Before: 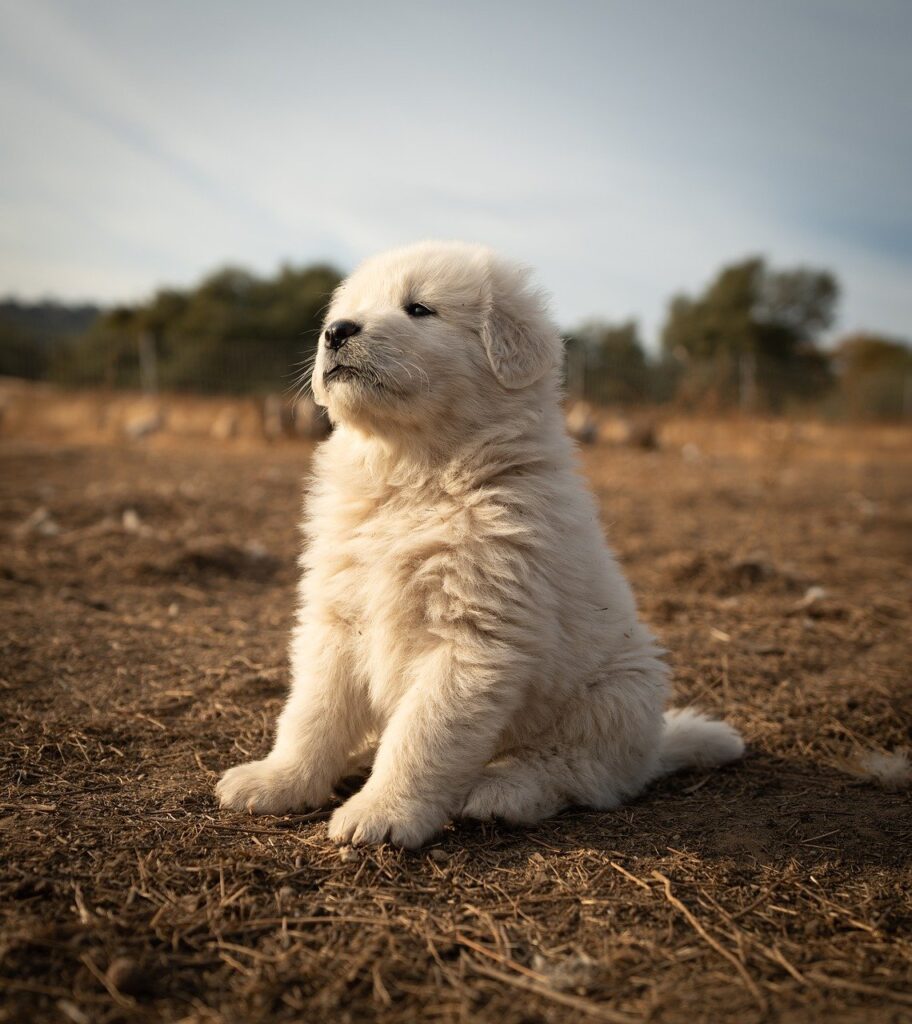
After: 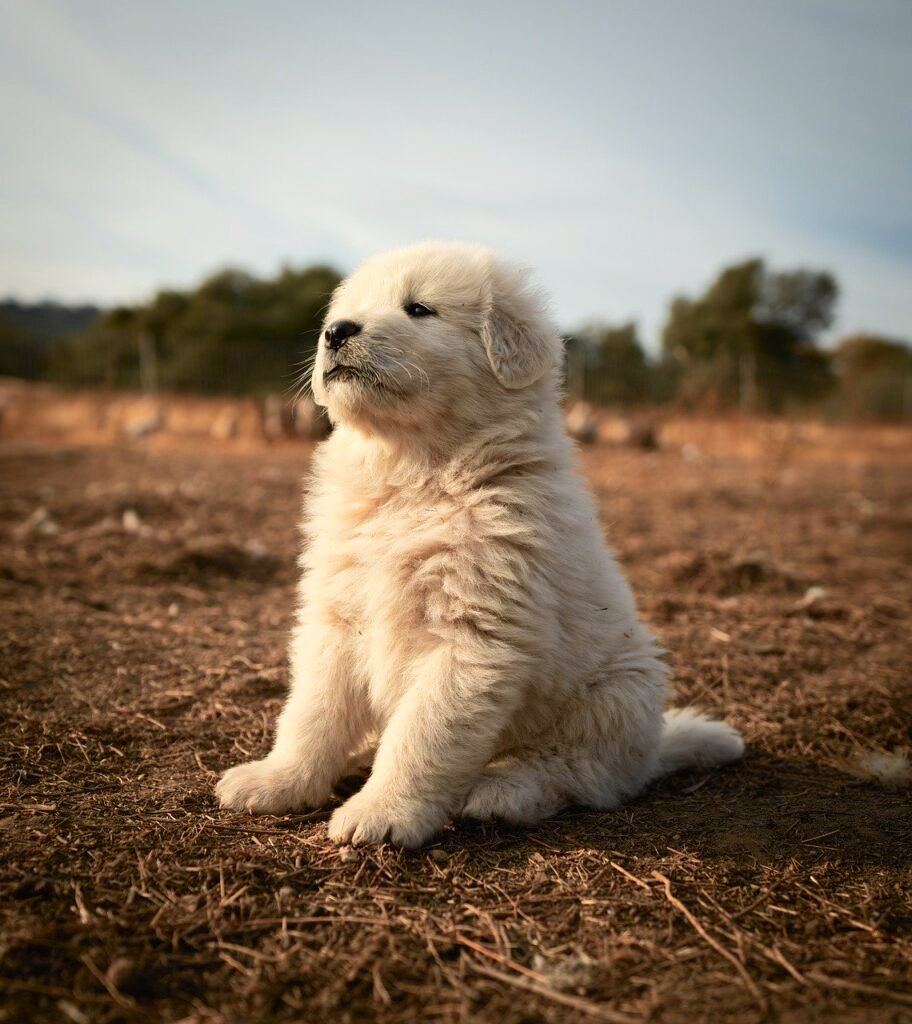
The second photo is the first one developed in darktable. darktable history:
tone curve: curves: ch0 [(0, 0.01) (0.037, 0.032) (0.131, 0.108) (0.275, 0.256) (0.483, 0.512) (0.61, 0.665) (0.696, 0.742) (0.792, 0.819) (0.911, 0.925) (0.997, 0.995)]; ch1 [(0, 0) (0.308, 0.29) (0.425, 0.411) (0.492, 0.488) (0.505, 0.503) (0.527, 0.531) (0.568, 0.594) (0.683, 0.702) (0.746, 0.77) (1, 1)]; ch2 [(0, 0) (0.246, 0.233) (0.36, 0.352) (0.415, 0.415) (0.485, 0.487) (0.502, 0.504) (0.525, 0.523) (0.539, 0.553) (0.587, 0.594) (0.636, 0.652) (0.711, 0.729) (0.845, 0.855) (0.998, 0.977)], color space Lab, independent channels, preserve colors none
